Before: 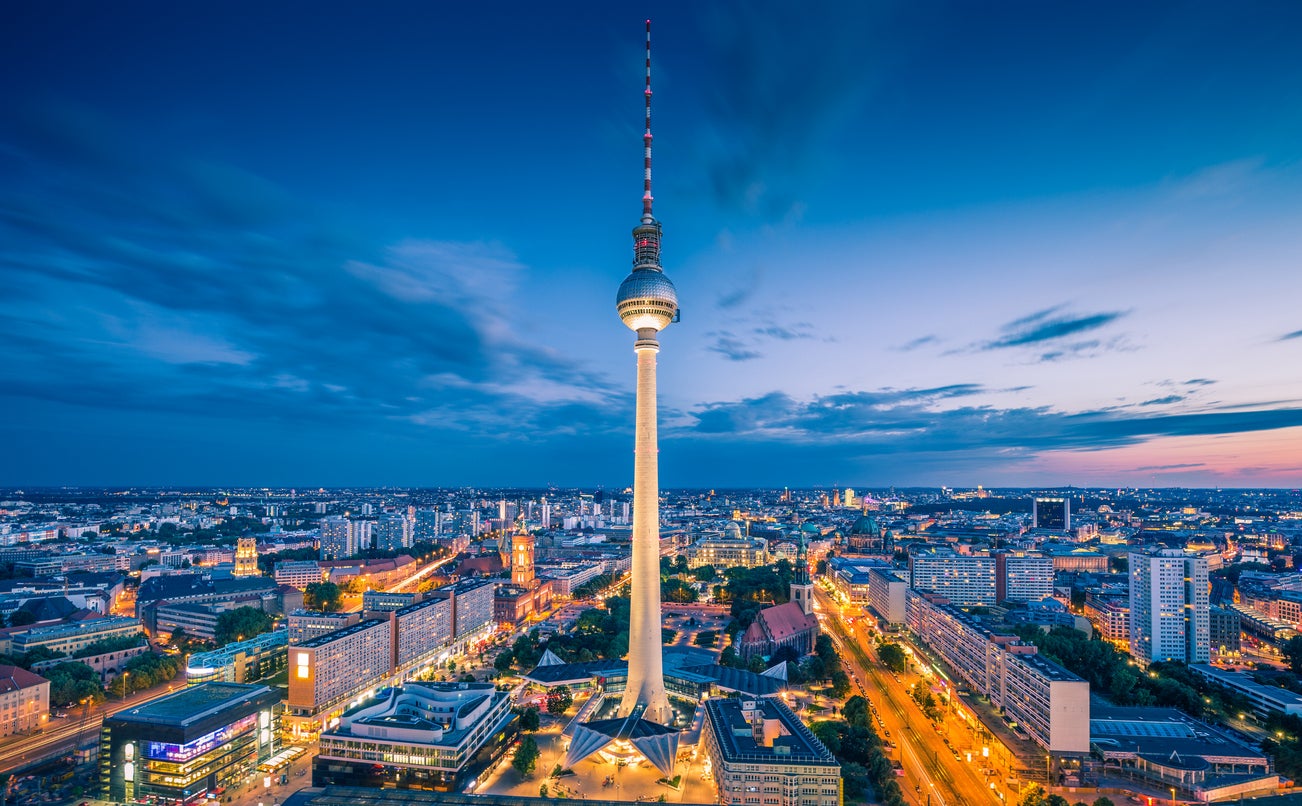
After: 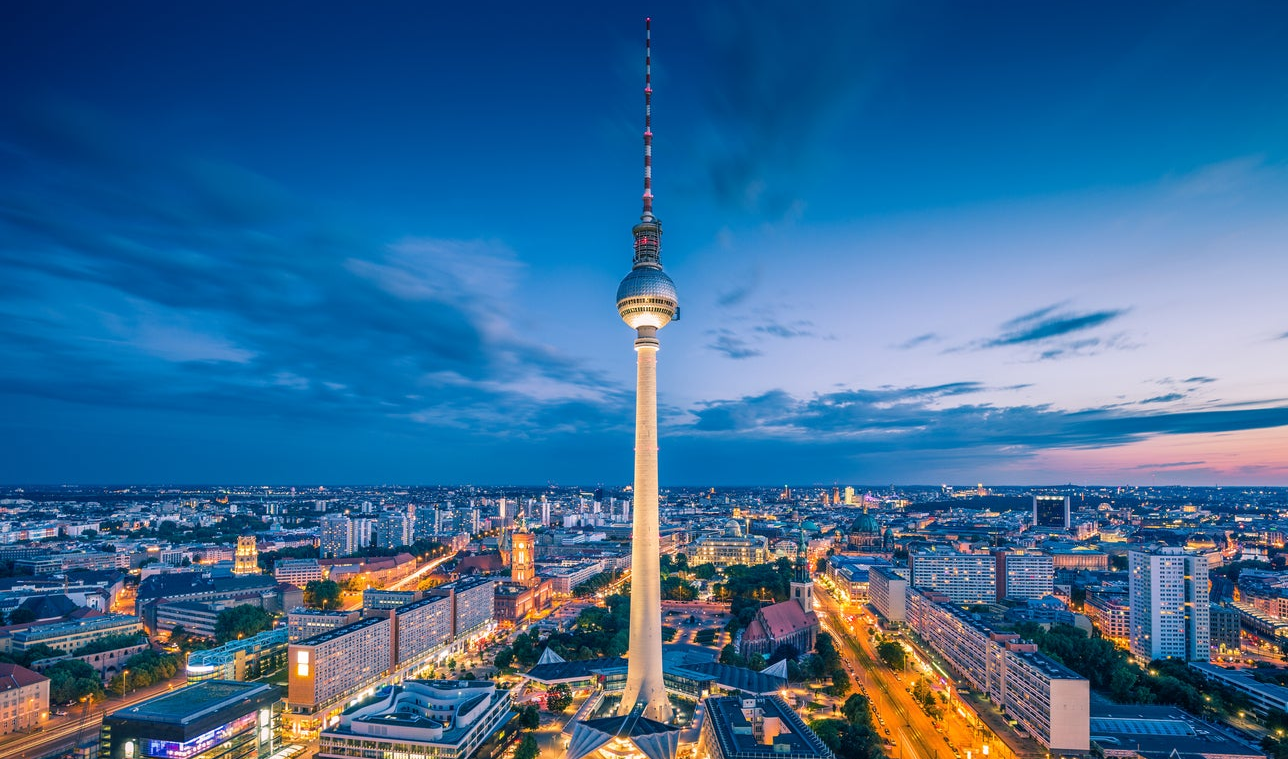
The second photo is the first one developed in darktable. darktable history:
crop: top 0.359%, right 0.257%, bottom 5.035%
